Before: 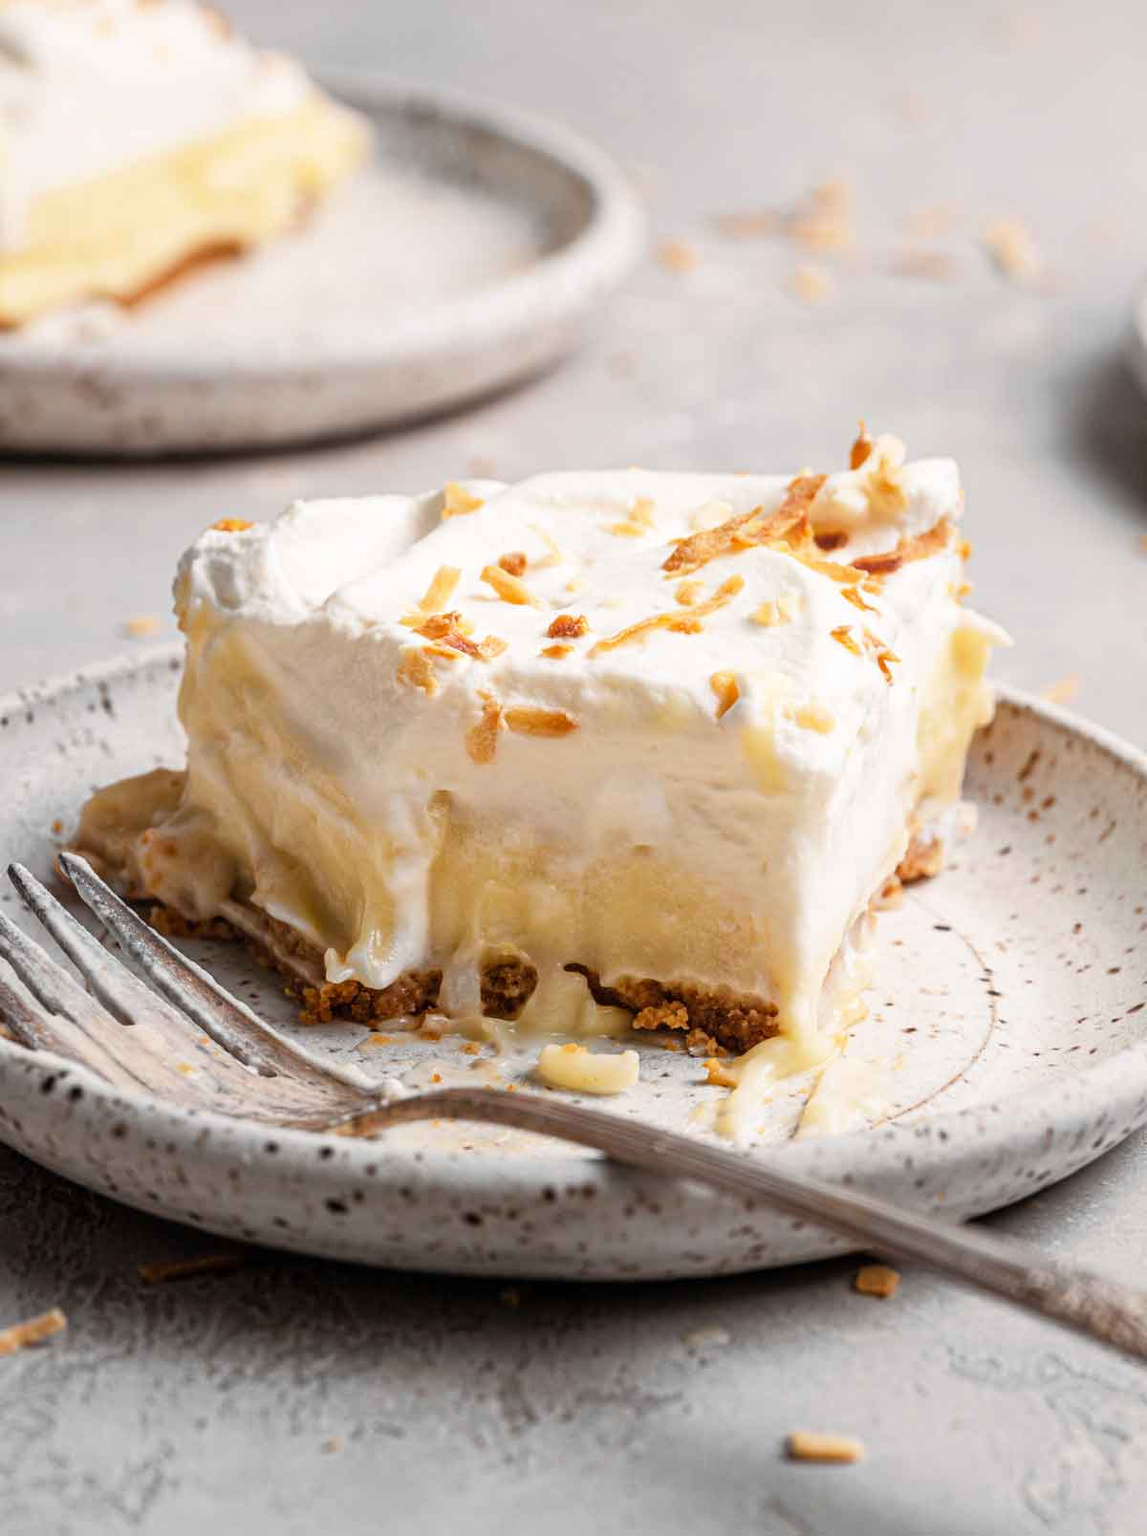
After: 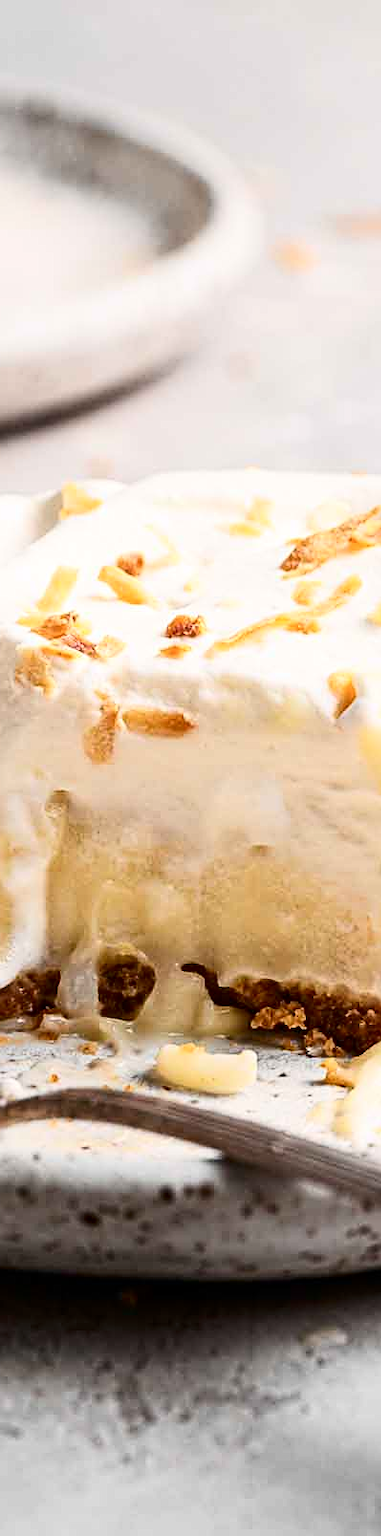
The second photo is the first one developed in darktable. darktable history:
sharpen: on, module defaults
crop: left 33.36%, right 33.36%
contrast brightness saturation: contrast 0.28
